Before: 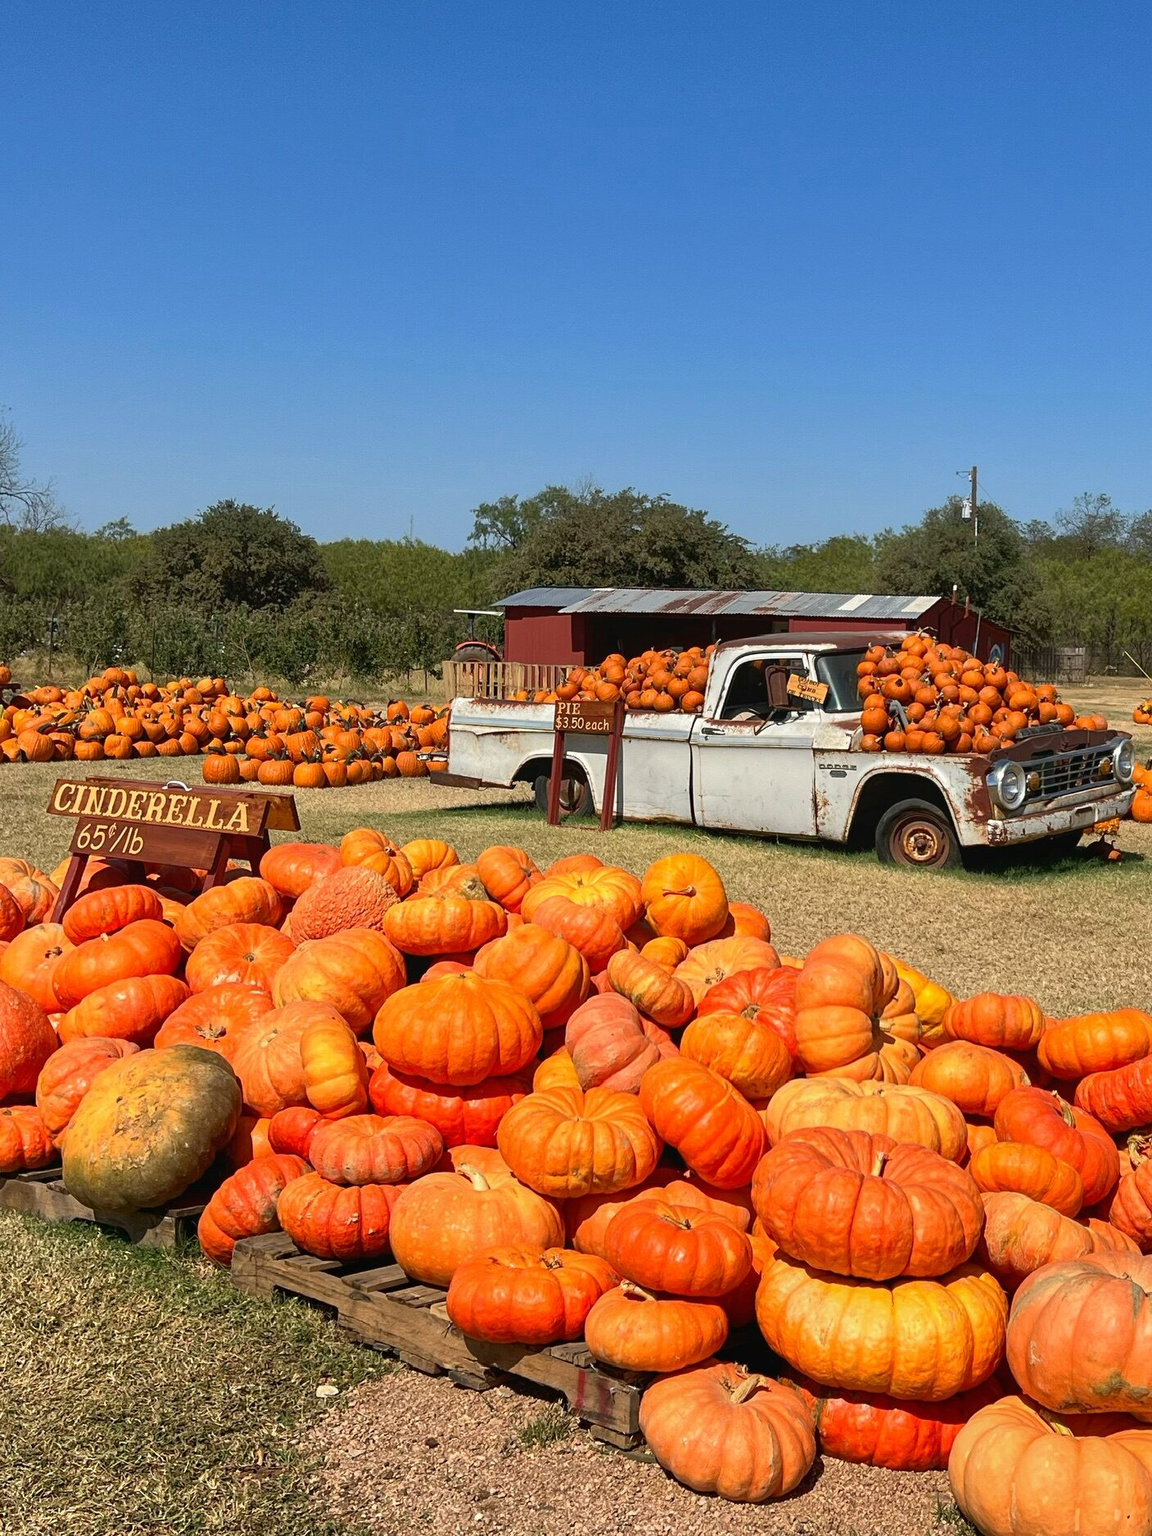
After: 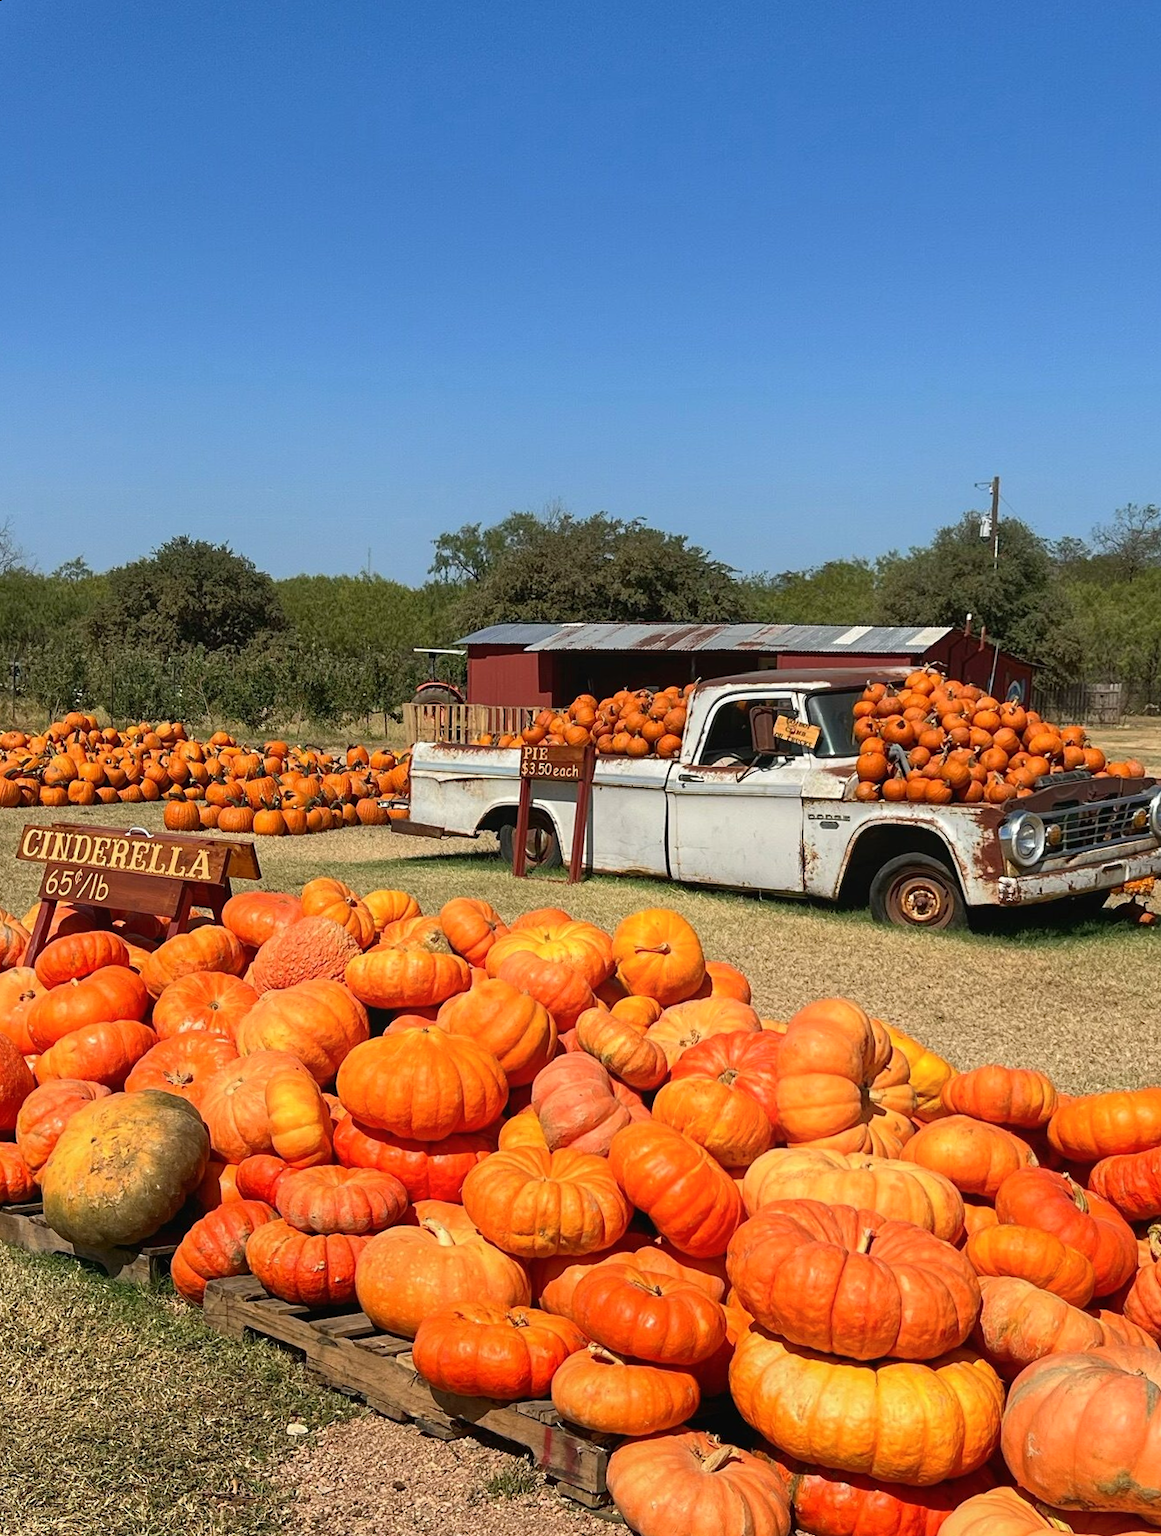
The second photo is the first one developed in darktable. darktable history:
shadows and highlights: highlights 70.7, soften with gaussian
rotate and perspective: rotation 0.062°, lens shift (vertical) 0.115, lens shift (horizontal) -0.133, crop left 0.047, crop right 0.94, crop top 0.061, crop bottom 0.94
